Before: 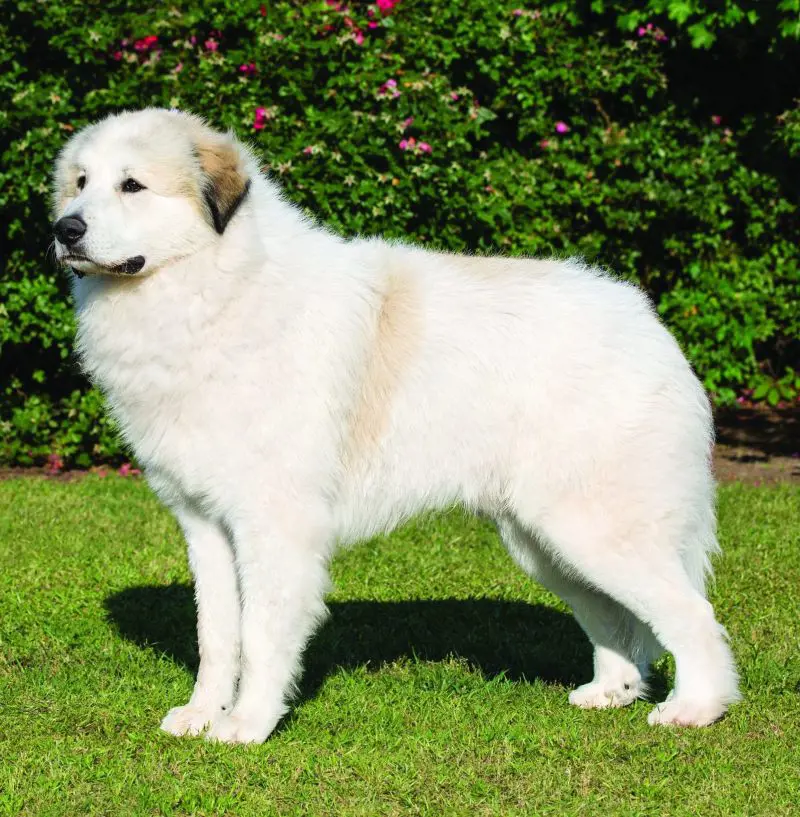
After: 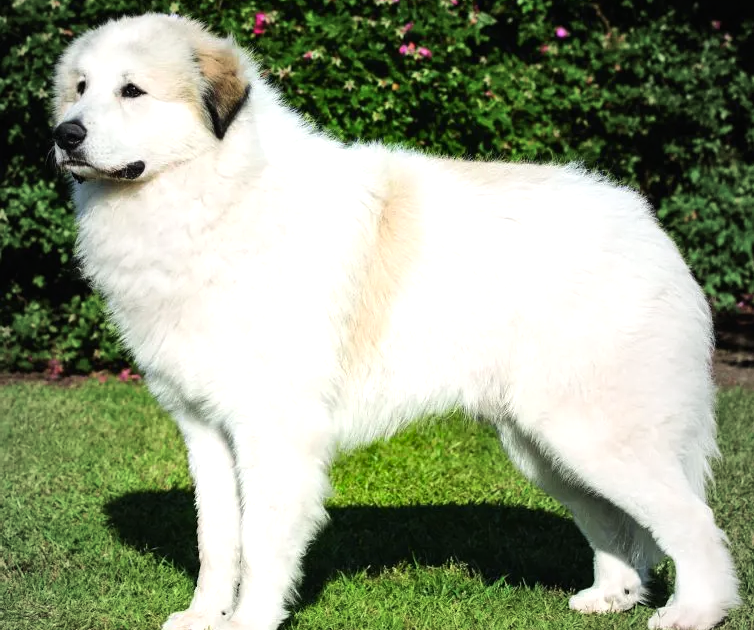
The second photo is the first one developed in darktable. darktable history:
vignetting: fall-off start 18.21%, fall-off radius 137.95%, brightness -0.207, center (-0.078, 0.066), width/height ratio 0.62, shape 0.59
crop and rotate: angle 0.03°, top 11.643%, right 5.651%, bottom 11.189%
contrast brightness saturation: contrast 0.04, saturation 0.16
tone equalizer: -8 EV -0.417 EV, -7 EV -0.389 EV, -6 EV -0.333 EV, -5 EV -0.222 EV, -3 EV 0.222 EV, -2 EV 0.333 EV, -1 EV 0.389 EV, +0 EV 0.417 EV, edges refinement/feathering 500, mask exposure compensation -1.57 EV, preserve details no
